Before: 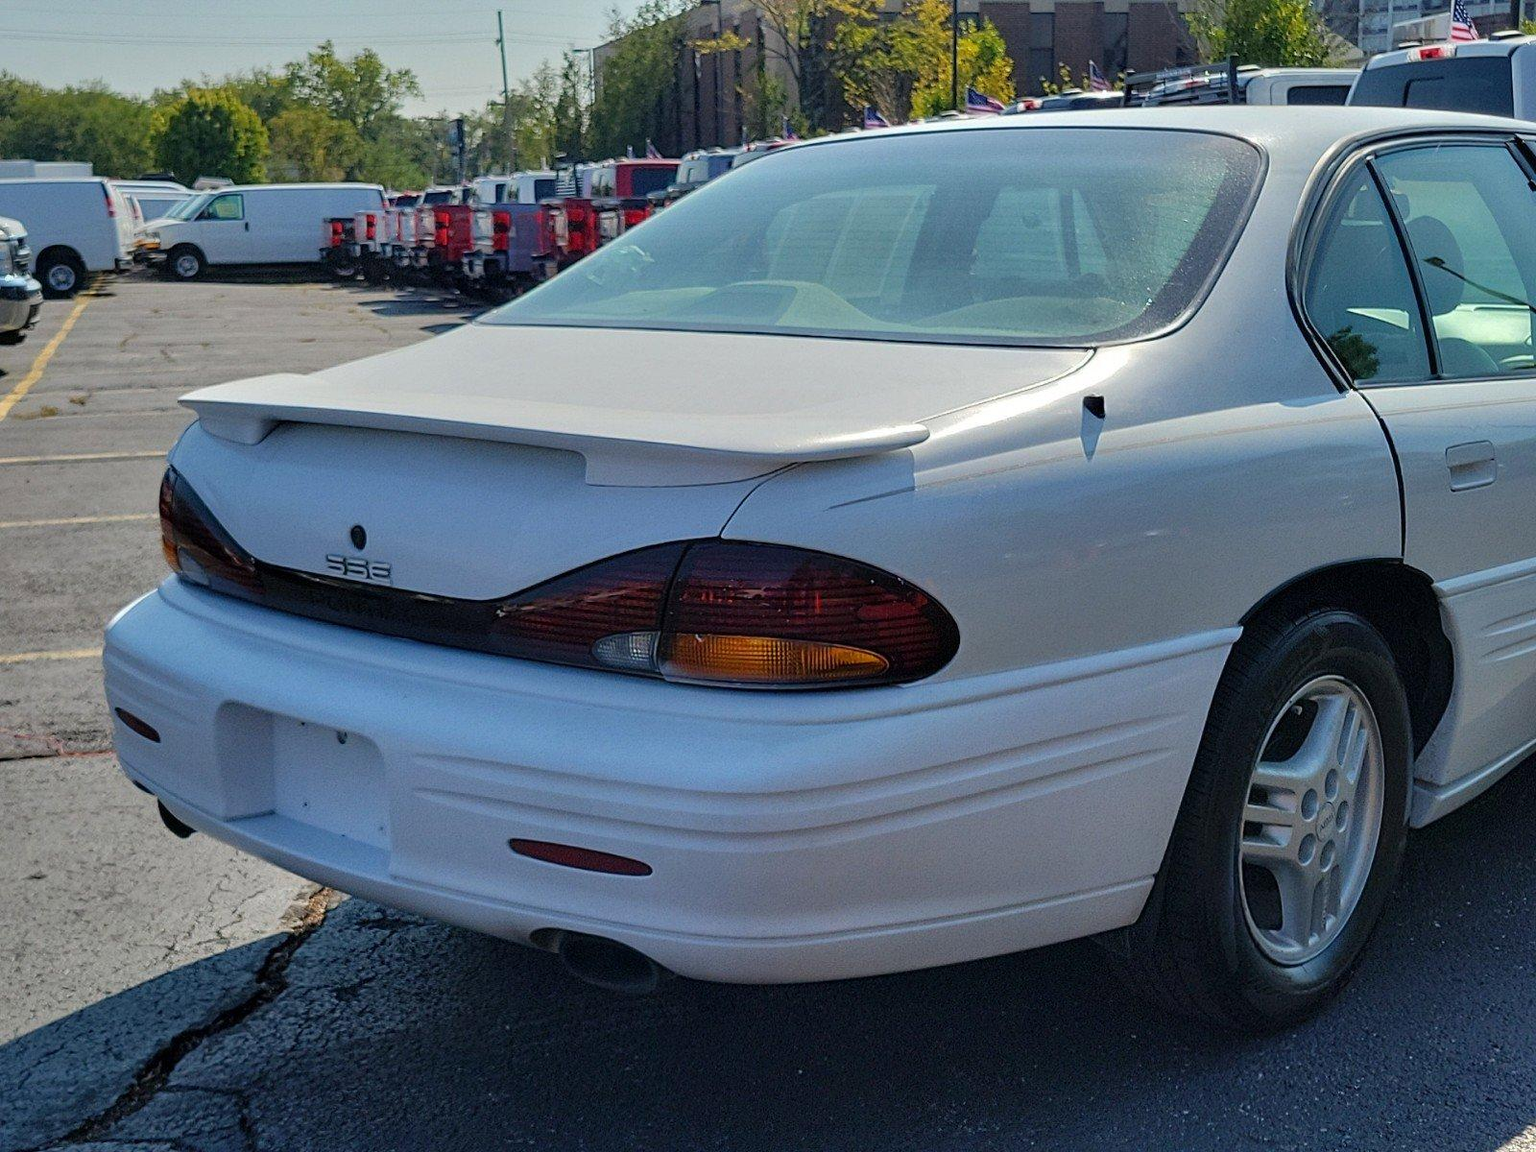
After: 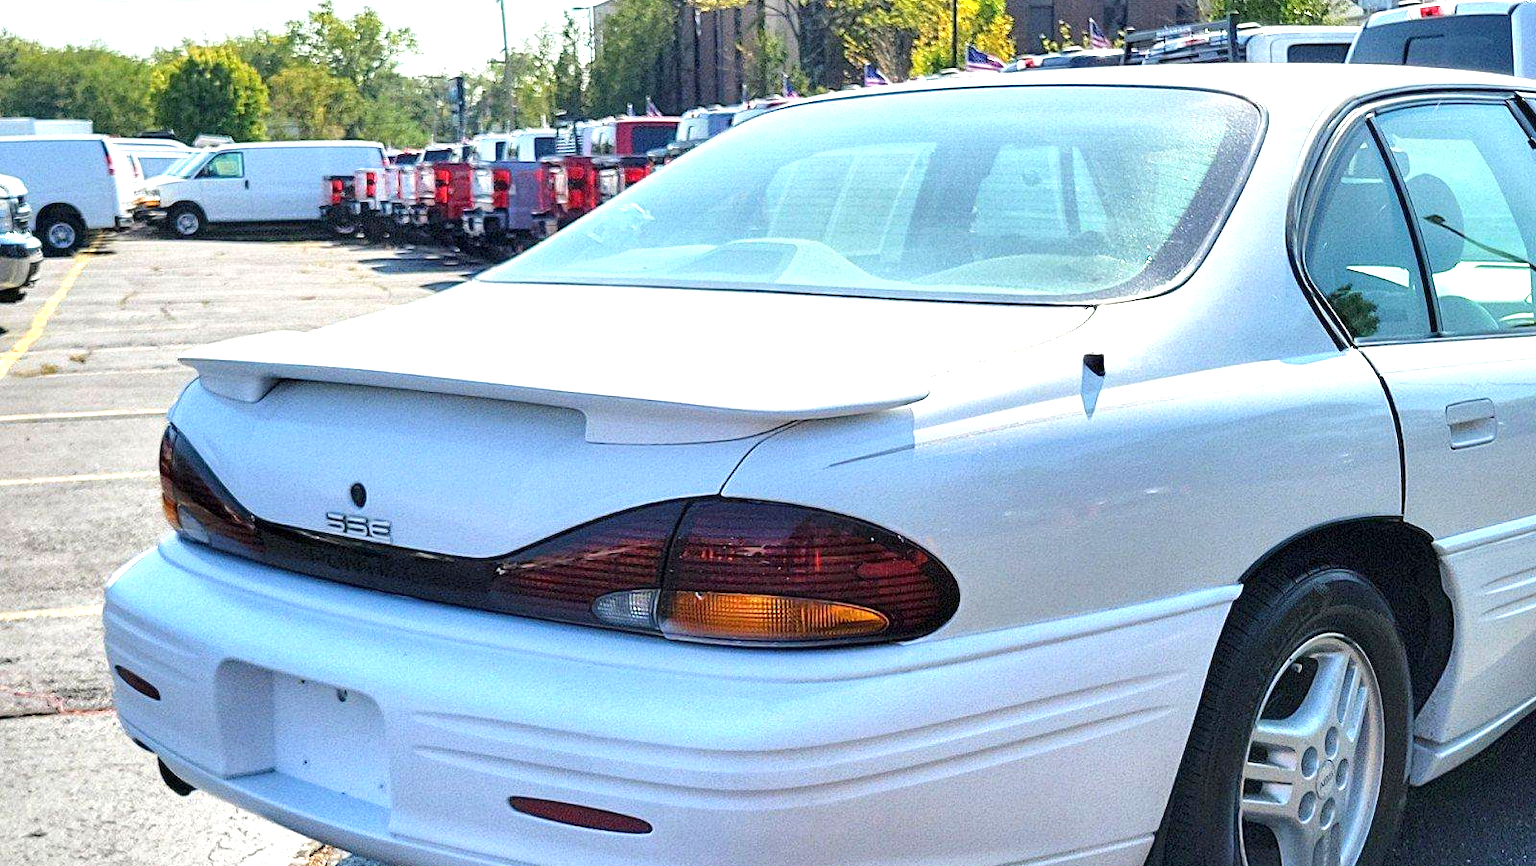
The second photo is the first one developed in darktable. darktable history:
local contrast: highlights 103%, shadows 101%, detail 119%, midtone range 0.2
exposure: black level correction 0, exposure 1.475 EV, compensate highlight preservation false
crop: top 3.721%, bottom 20.995%
